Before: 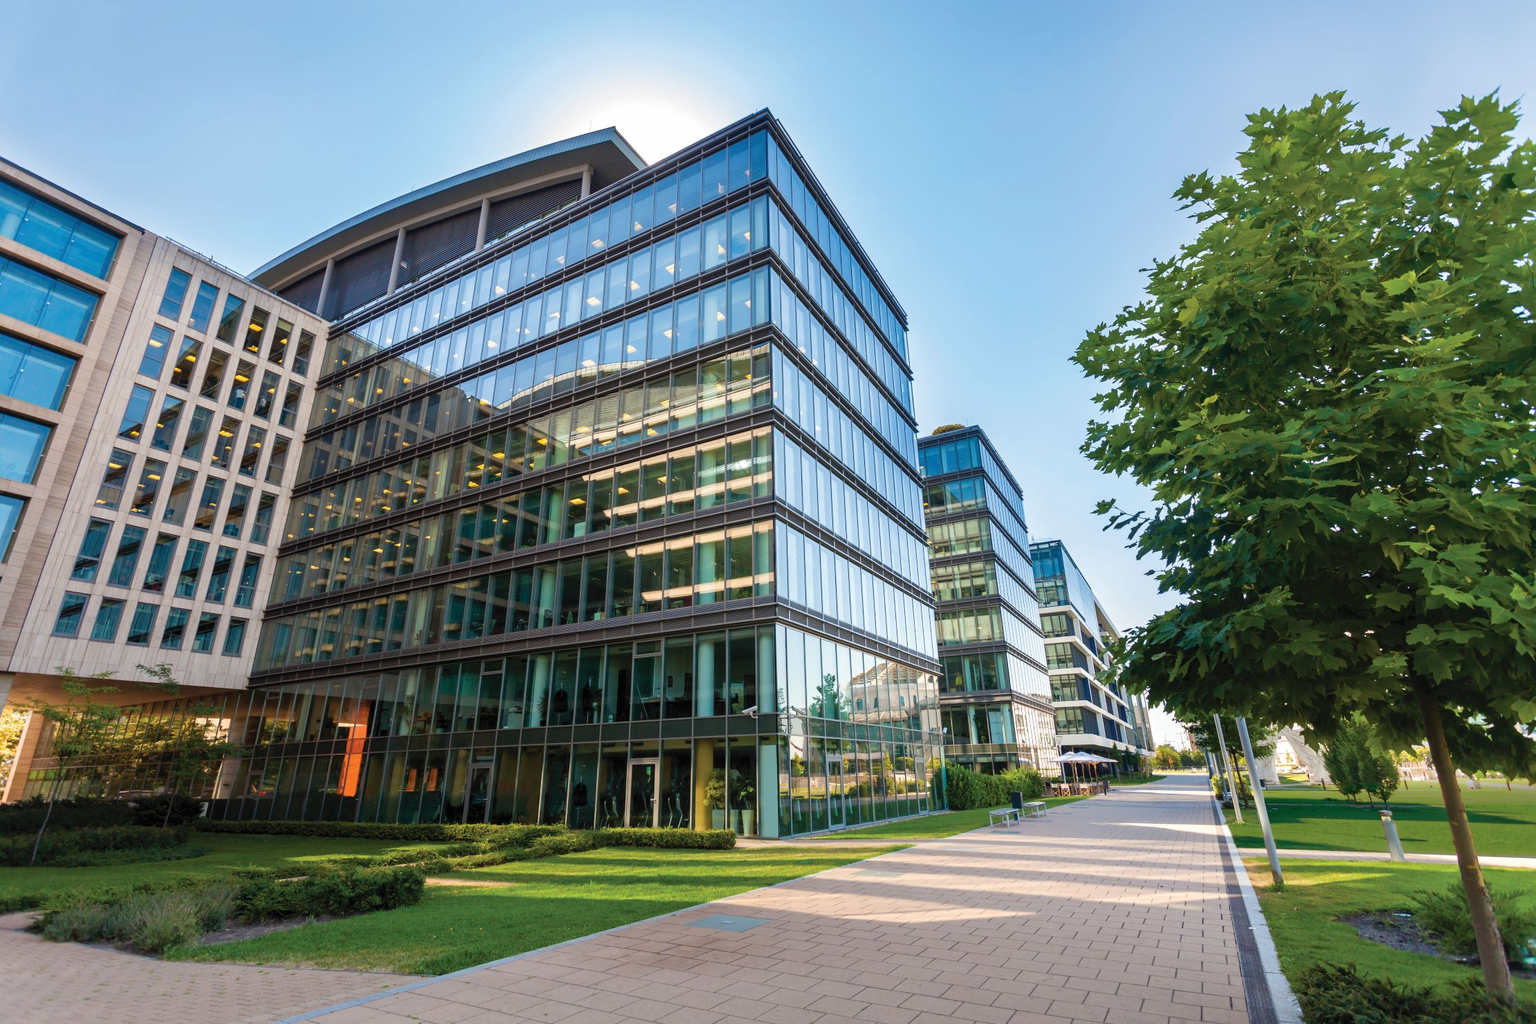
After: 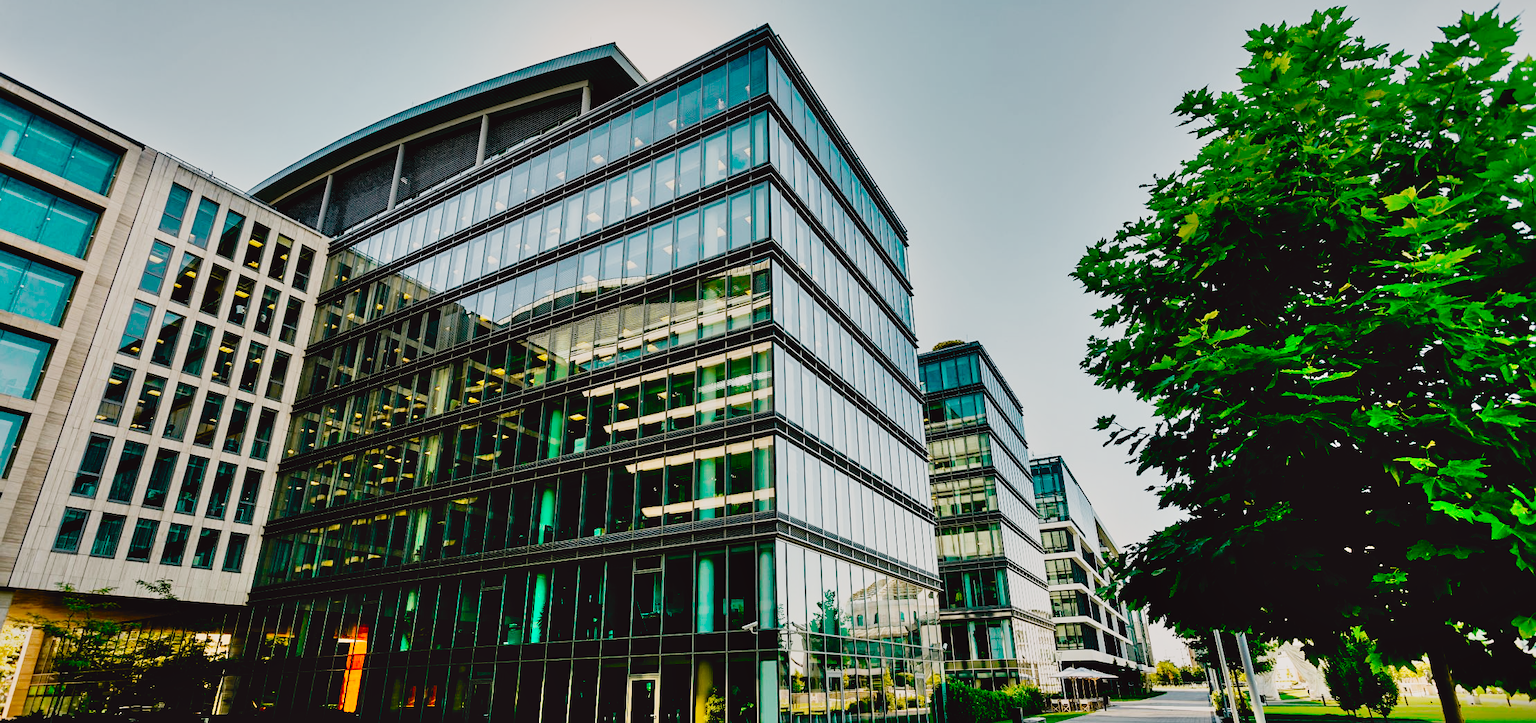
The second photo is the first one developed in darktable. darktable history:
crop and rotate: top 8.293%, bottom 20.996%
color balance rgb: linear chroma grading › global chroma 10%, global vibrance 10%, contrast 15%, saturation formula JzAzBz (2021)
shadows and highlights: soften with gaussian
filmic rgb: black relative exposure -2.85 EV, white relative exposure 4.56 EV, hardness 1.77, contrast 1.25, preserve chrominance no, color science v5 (2021)
sharpen: amount 0.2
color balance: lift [1.005, 0.99, 1.007, 1.01], gamma [1, 1.034, 1.032, 0.966], gain [0.873, 1.055, 1.067, 0.933]
tone curve: curves: ch0 [(0, 0.032) (0.094, 0.08) (0.265, 0.208) (0.41, 0.417) (0.498, 0.496) (0.638, 0.673) (0.819, 0.841) (0.96, 0.899)]; ch1 [(0, 0) (0.161, 0.092) (0.37, 0.302) (0.417, 0.434) (0.495, 0.504) (0.576, 0.589) (0.725, 0.765) (1, 1)]; ch2 [(0, 0) (0.352, 0.403) (0.45, 0.469) (0.521, 0.515) (0.59, 0.579) (1, 1)], color space Lab, independent channels, preserve colors none
